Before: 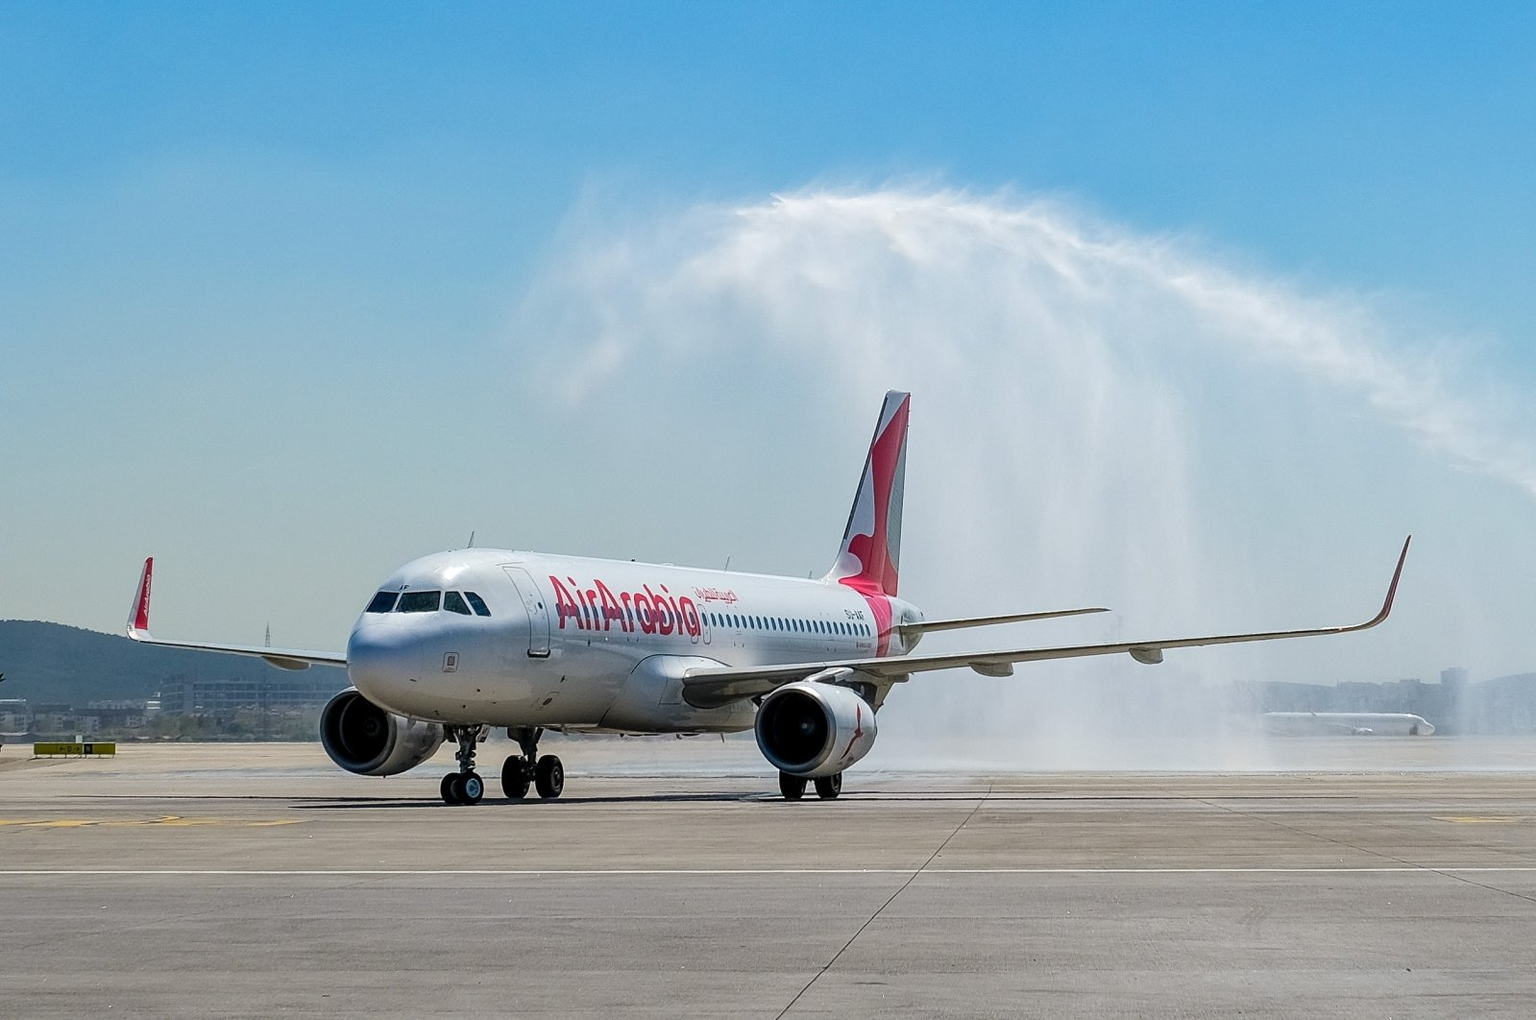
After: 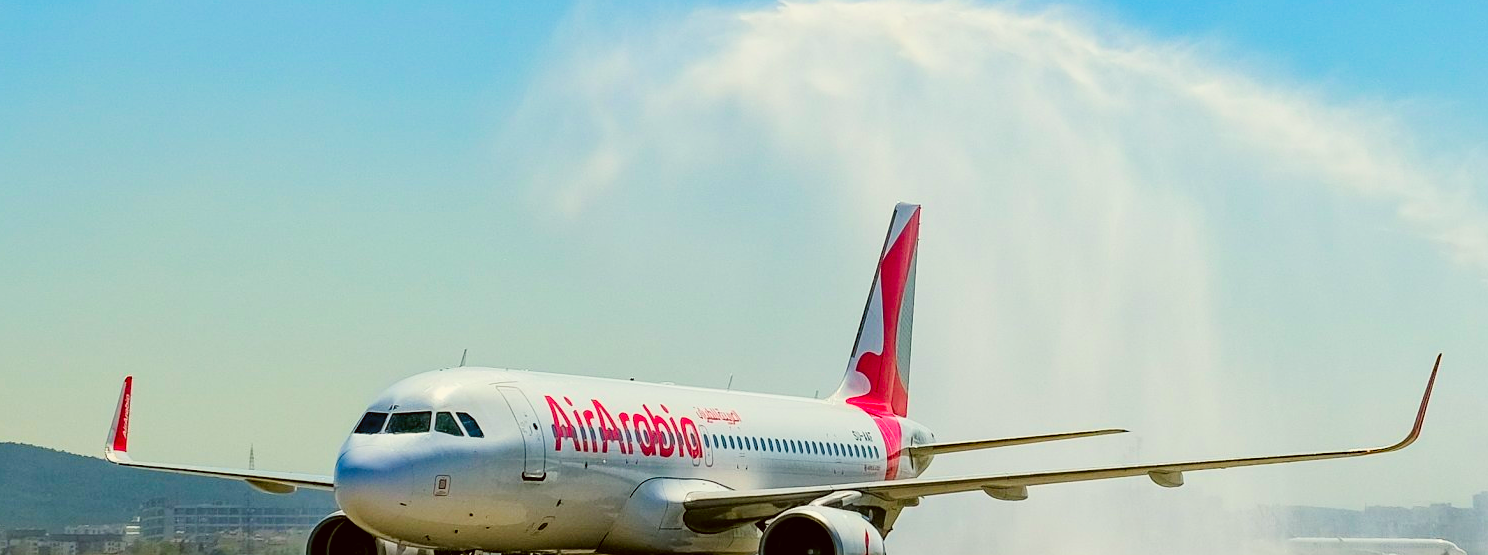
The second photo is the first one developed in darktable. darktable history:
contrast brightness saturation: saturation 0.5
exposure: black level correction 0, exposure 0.68 EV, compensate exposure bias true, compensate highlight preservation false
haze removal: compatibility mode true, adaptive false
crop: left 1.744%, top 19.225%, right 5.069%, bottom 28.357%
filmic rgb: white relative exposure 3.85 EV, hardness 4.3
color correction: highlights a* -1.43, highlights b* 10.12, shadows a* 0.395, shadows b* 19.35
